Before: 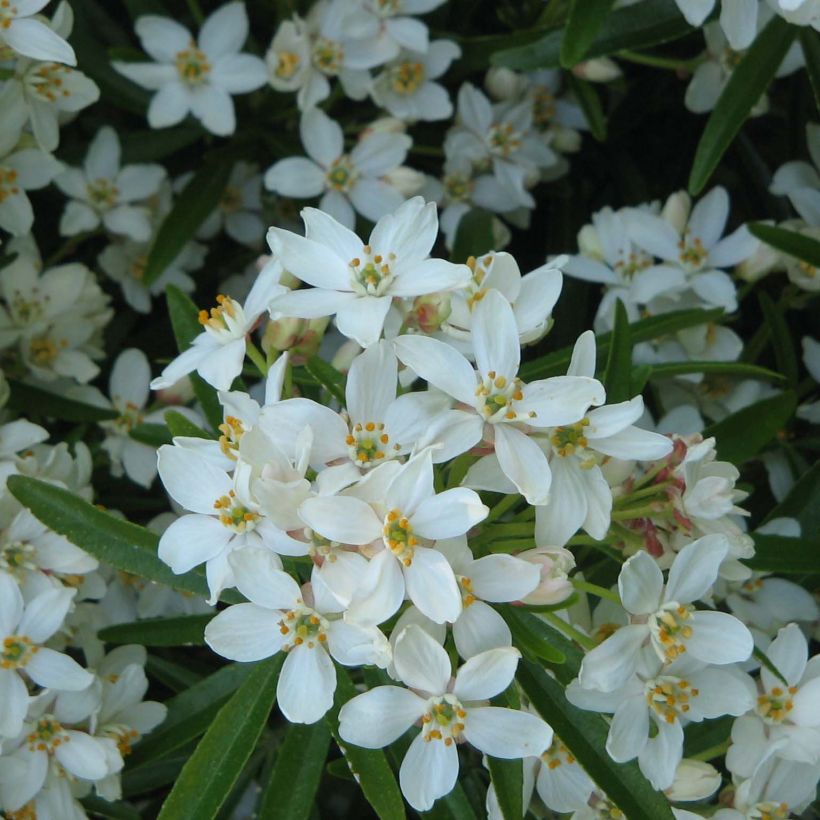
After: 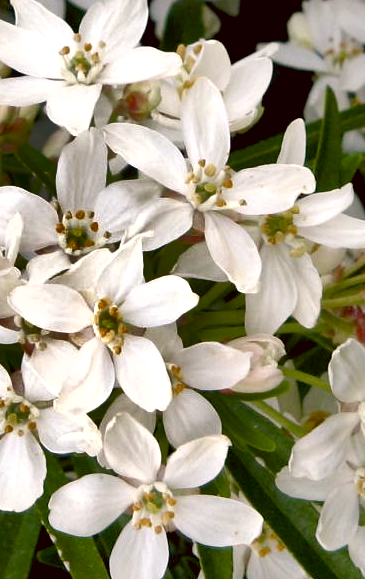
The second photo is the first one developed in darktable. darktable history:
crop: left 35.397%, top 25.968%, right 20.009%, bottom 3.415%
shadows and highlights: shadows 20.81, highlights -81.61, soften with gaussian
color balance rgb: perceptual saturation grading › global saturation 20%, perceptual saturation grading › highlights -50.531%, perceptual saturation grading › shadows 30.151%
color correction: highlights a* 10.21, highlights b* 9.75, shadows a* 8.21, shadows b* 7.81, saturation 0.806
exposure: black level correction 0.012, exposure 0.695 EV, compensate highlight preservation false
